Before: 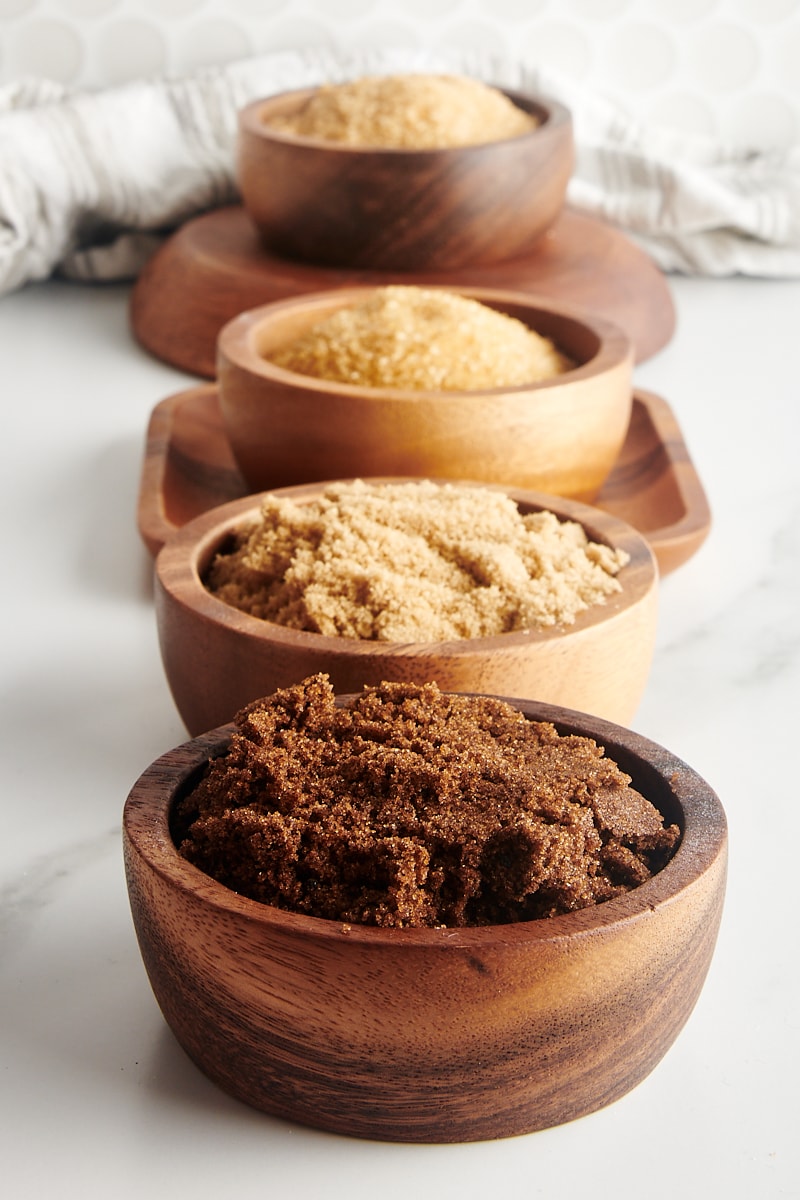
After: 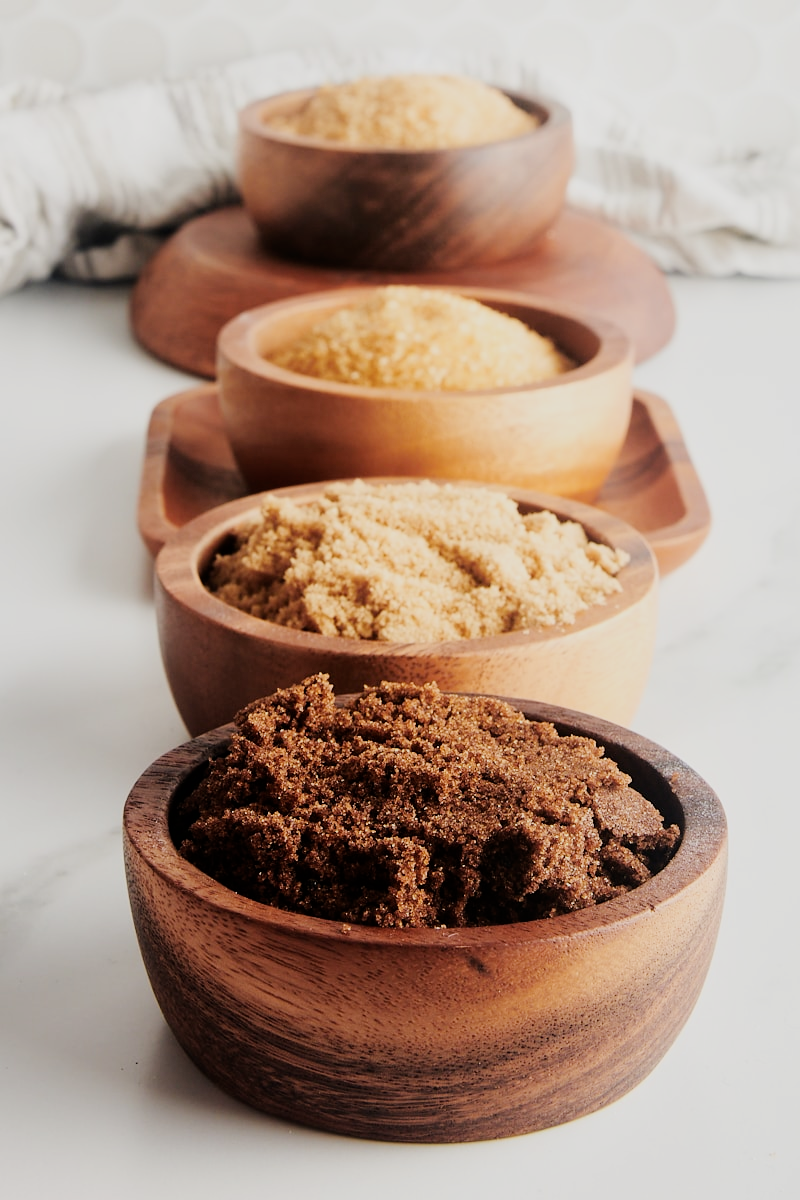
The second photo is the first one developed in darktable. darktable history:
tone equalizer: -8 EV -0.395 EV, -7 EV -0.378 EV, -6 EV -0.305 EV, -5 EV -0.247 EV, -3 EV 0.236 EV, -2 EV 0.36 EV, -1 EV 0.401 EV, +0 EV 0.432 EV, mask exposure compensation -0.5 EV
filmic rgb: black relative exposure -7.65 EV, white relative exposure 4.56 EV, hardness 3.61, contrast in shadows safe
